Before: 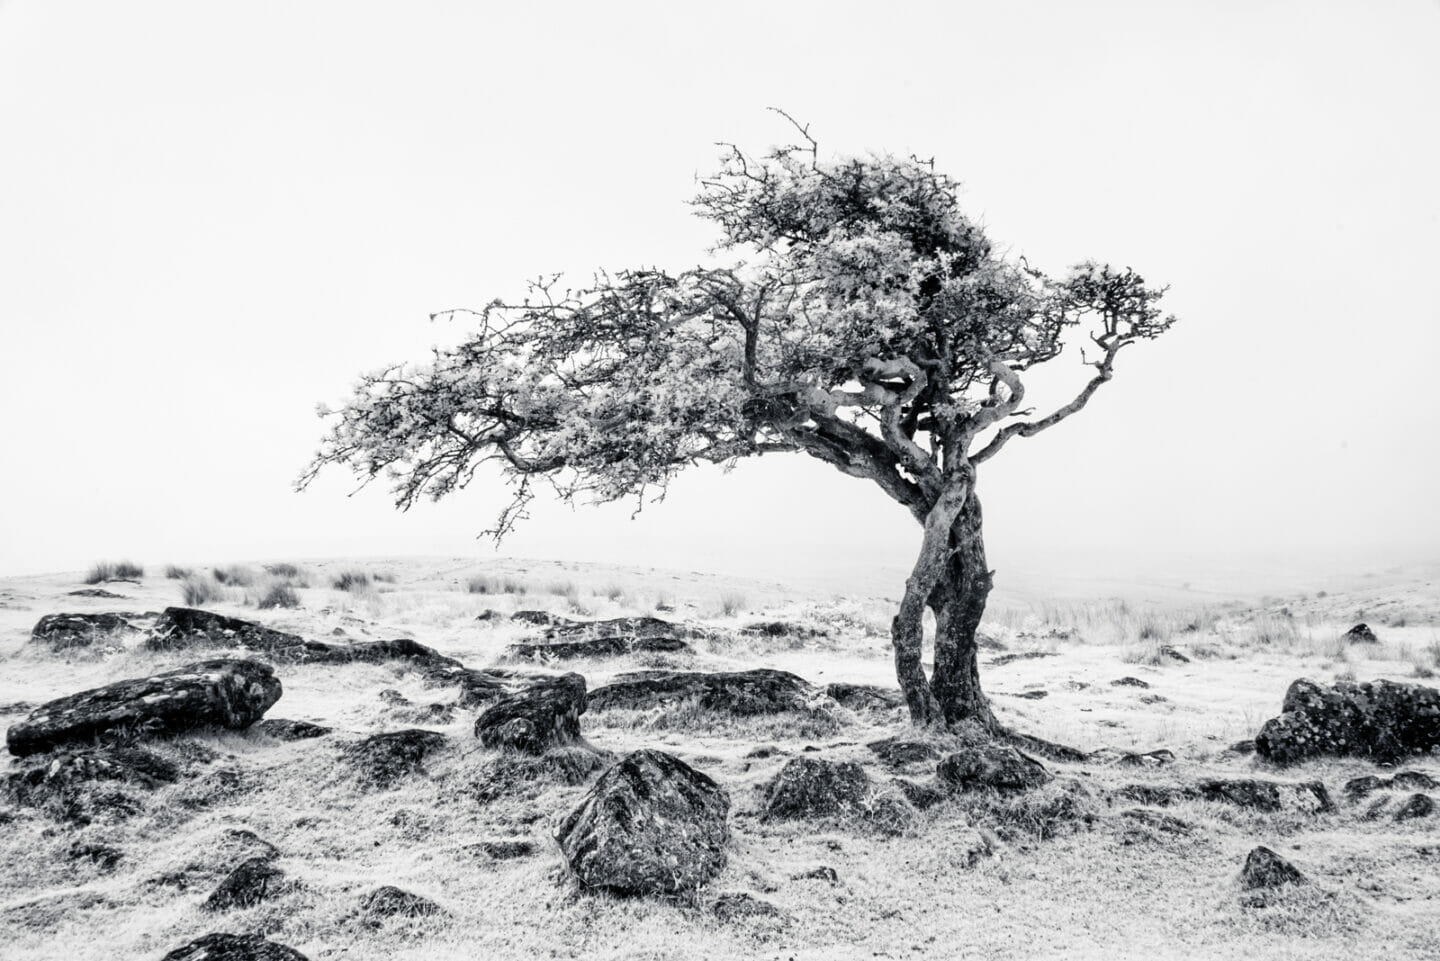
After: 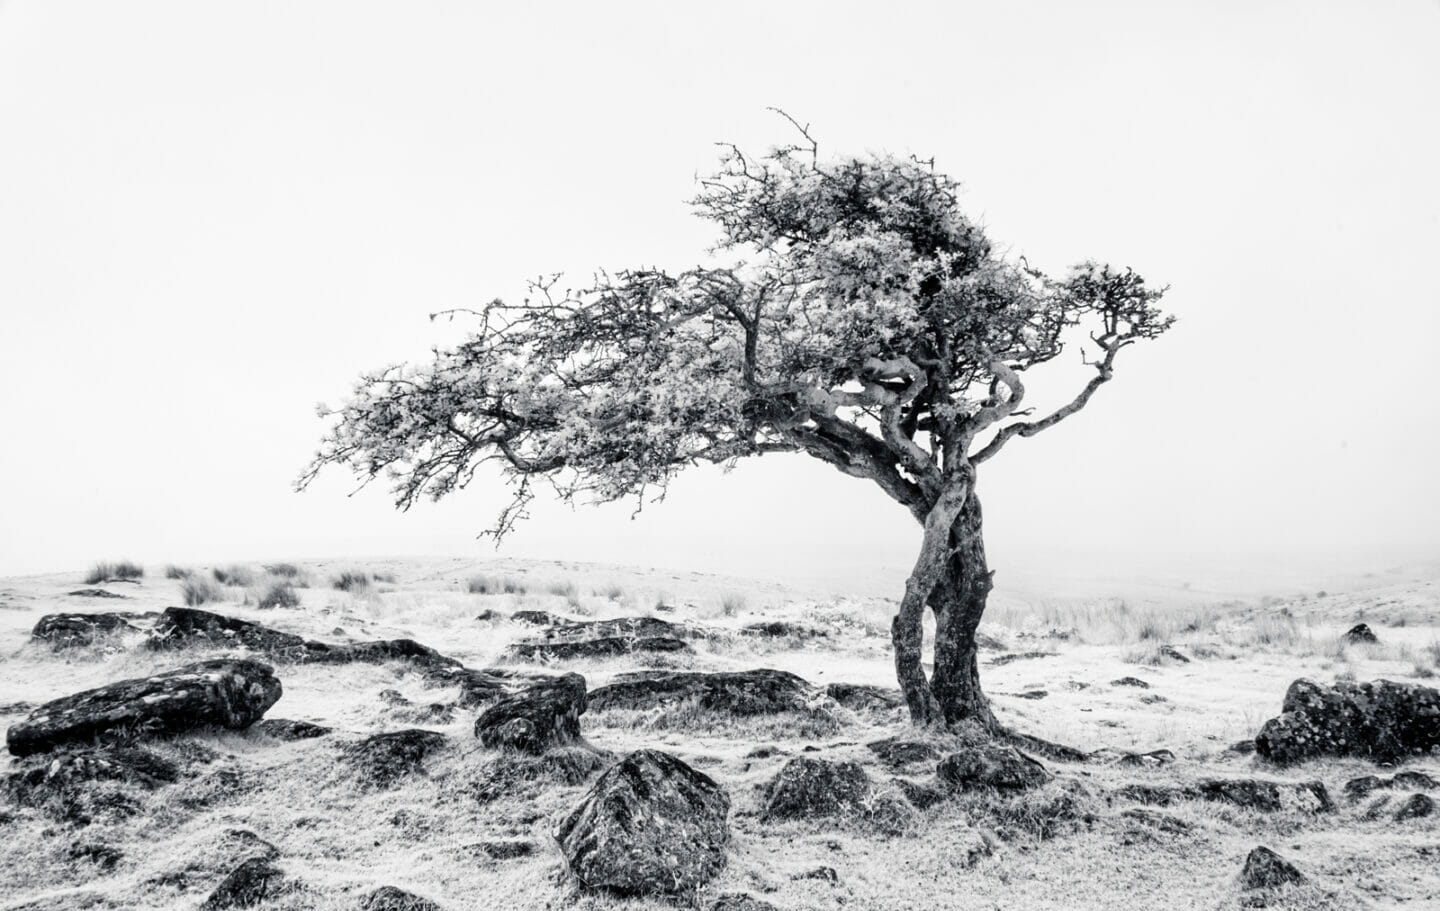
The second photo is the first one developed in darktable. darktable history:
crop and rotate: top 0.003%, bottom 5.176%
